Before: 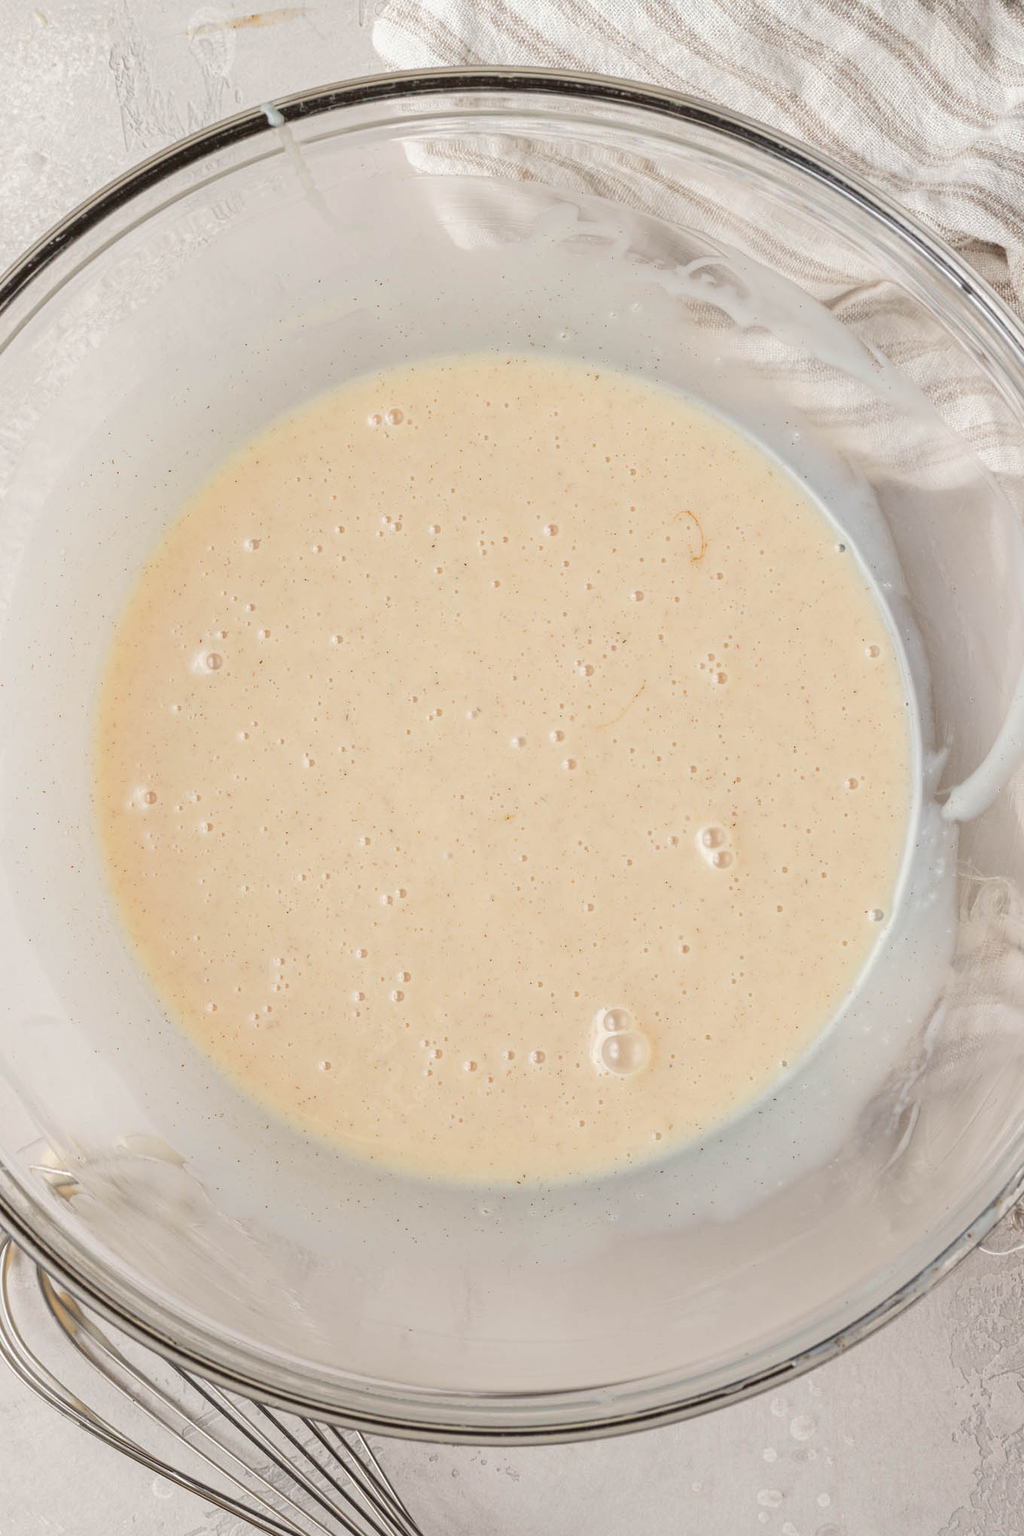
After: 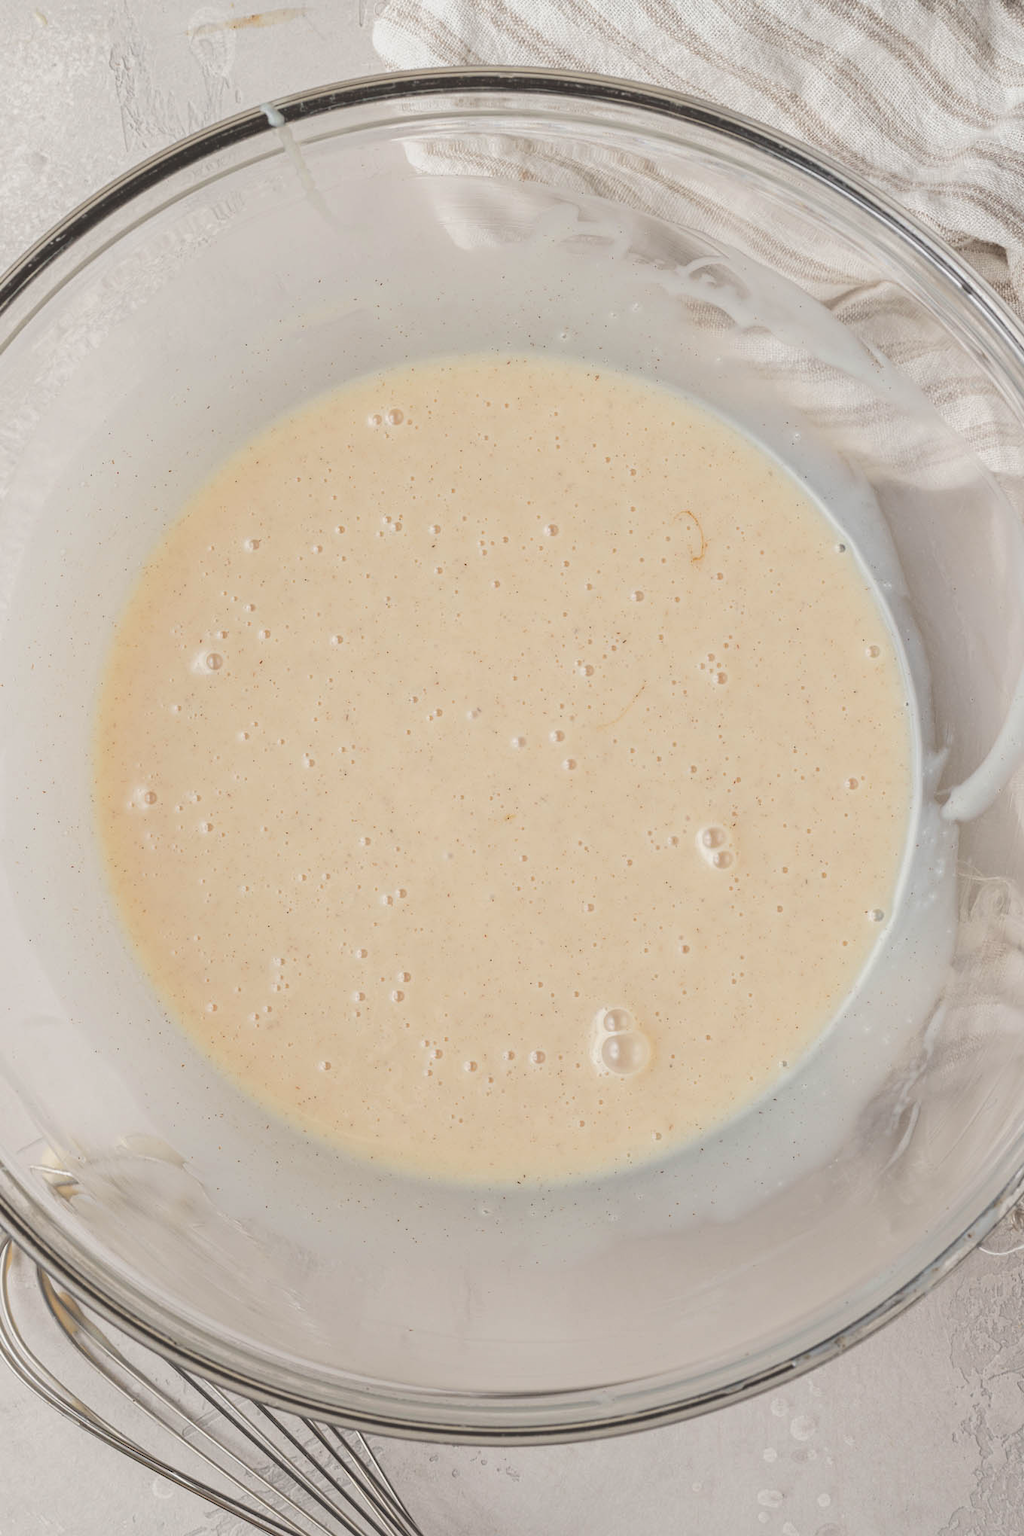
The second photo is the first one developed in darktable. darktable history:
tone equalizer: -7 EV 0.194 EV, -6 EV 0.102 EV, -5 EV 0.087 EV, -4 EV 0.071 EV, -2 EV -0.027 EV, -1 EV -0.06 EV, +0 EV -0.065 EV
exposure: black level correction -0.025, exposure -0.117 EV, compensate highlight preservation false
